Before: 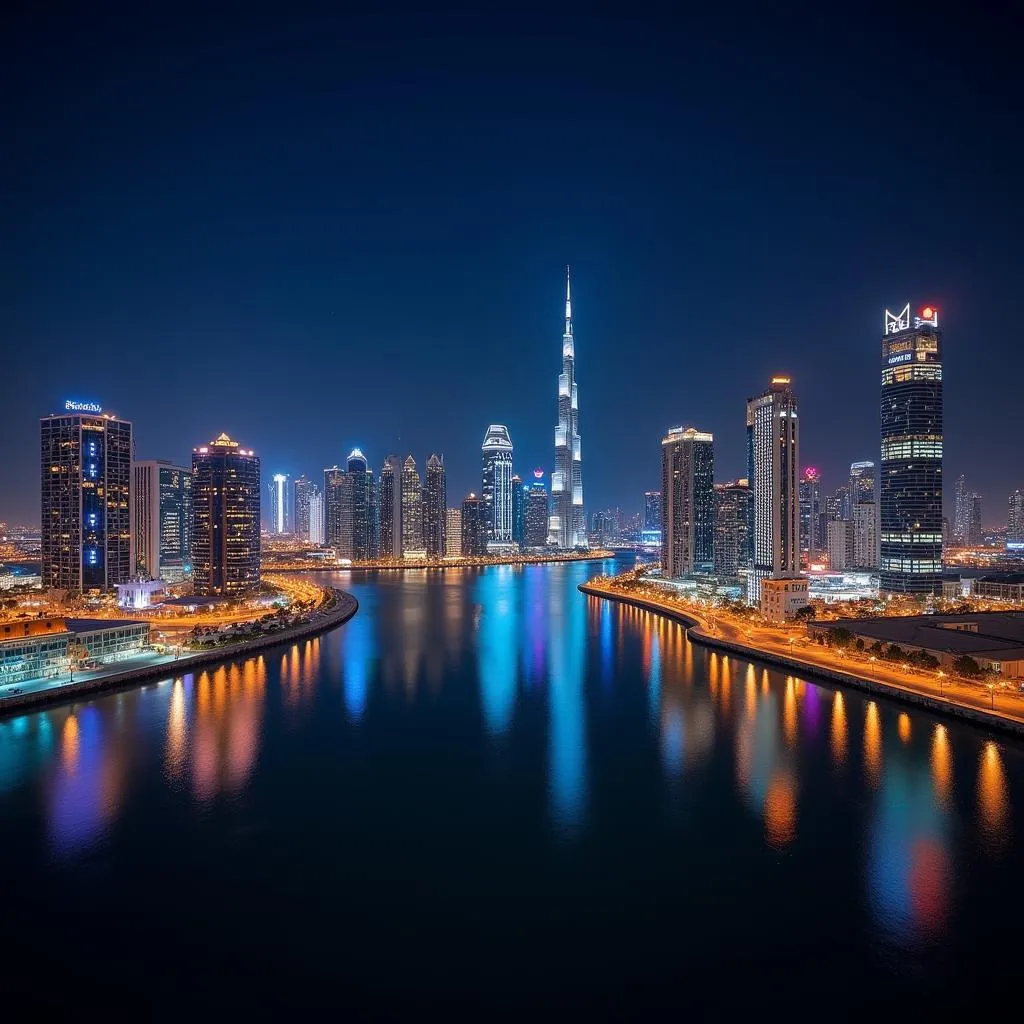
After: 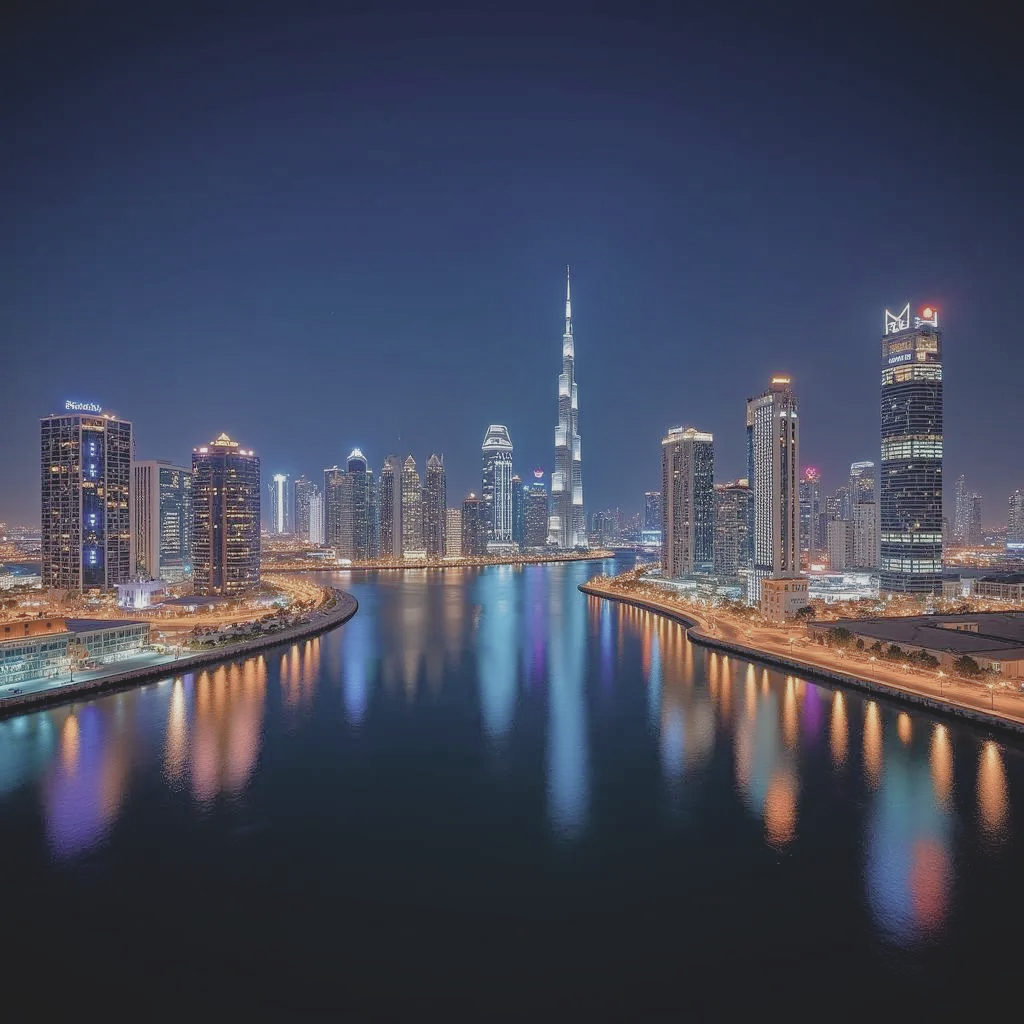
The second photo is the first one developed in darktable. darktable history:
contrast brightness saturation: contrast -0.242, saturation -0.45
color balance rgb: highlights gain › chroma 0.137%, highlights gain › hue 329.74°, perceptual saturation grading › global saturation 0.656%, perceptual saturation grading › highlights -19.974%, perceptual saturation grading › shadows 19.457%
haze removal: compatibility mode true, adaptive false
tone equalizer: -7 EV 0.157 EV, -6 EV 0.637 EV, -5 EV 1.14 EV, -4 EV 1.34 EV, -3 EV 1.12 EV, -2 EV 0.6 EV, -1 EV 0.149 EV
